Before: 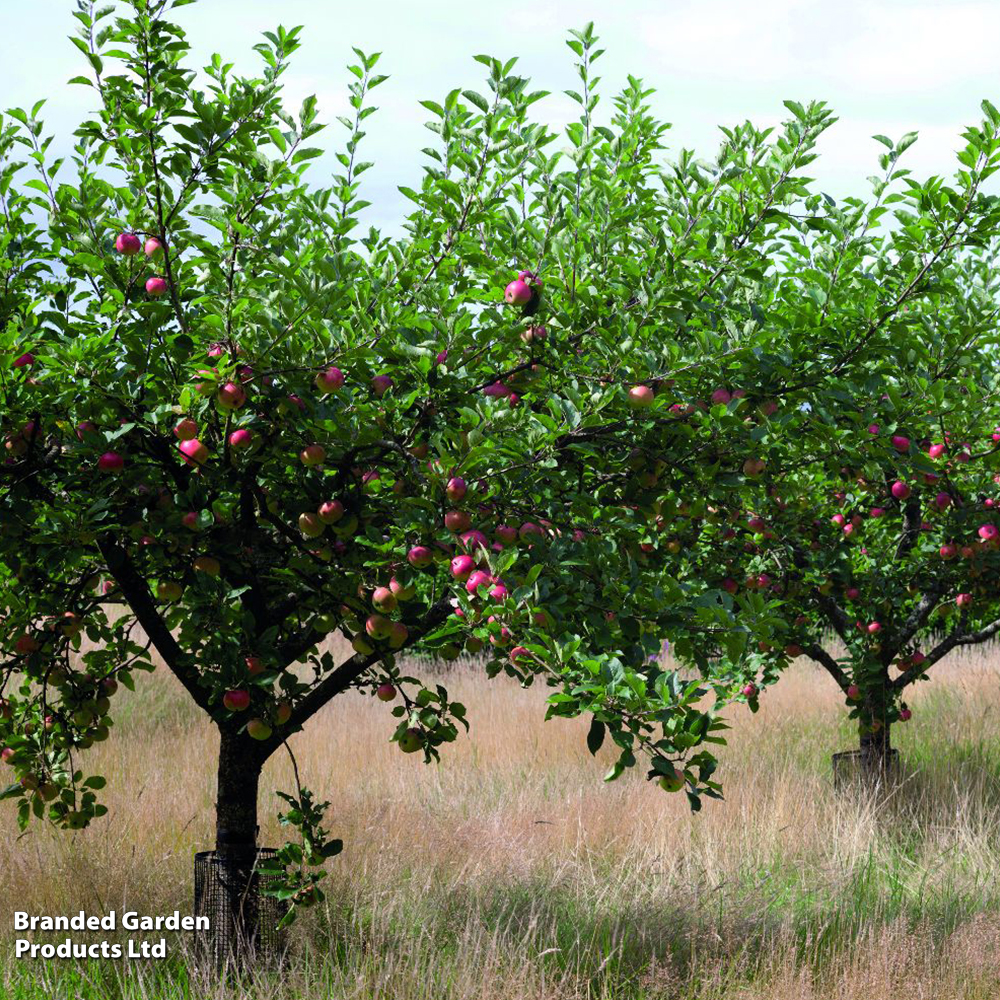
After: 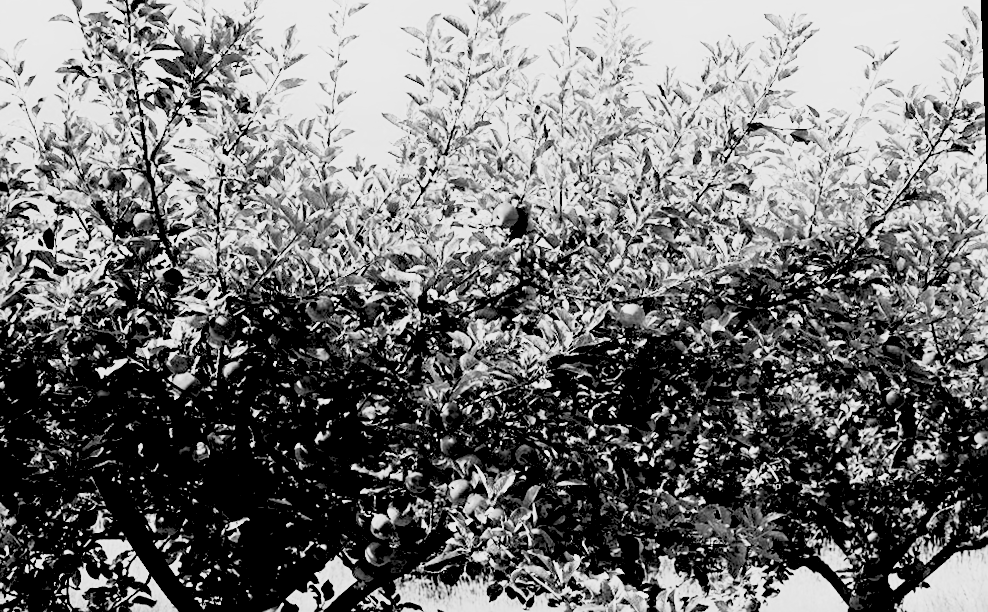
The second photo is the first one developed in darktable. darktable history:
crop and rotate: top 4.848%, bottom 29.503%
rotate and perspective: rotation -2°, crop left 0.022, crop right 0.978, crop top 0.049, crop bottom 0.951
rgb curve: curves: ch0 [(0, 0) (0.21, 0.15) (0.24, 0.21) (0.5, 0.75) (0.75, 0.96) (0.89, 0.99) (1, 1)]; ch1 [(0, 0.02) (0.21, 0.13) (0.25, 0.2) (0.5, 0.67) (0.75, 0.9) (0.89, 0.97) (1, 1)]; ch2 [(0, 0.02) (0.21, 0.13) (0.25, 0.2) (0.5, 0.67) (0.75, 0.9) (0.89, 0.97) (1, 1)], compensate middle gray true
sharpen: radius 2.167, amount 0.381, threshold 0
monochrome: on, module defaults
rgb levels: preserve colors sum RGB, levels [[0.038, 0.433, 0.934], [0, 0.5, 1], [0, 0.5, 1]]
